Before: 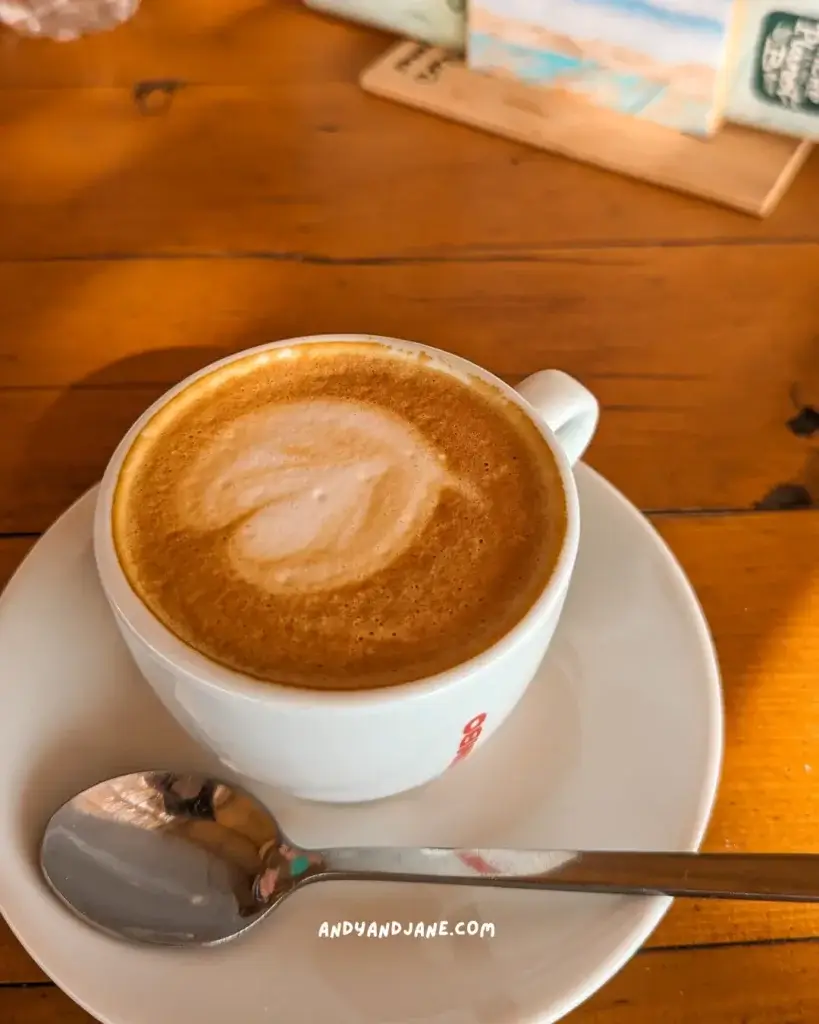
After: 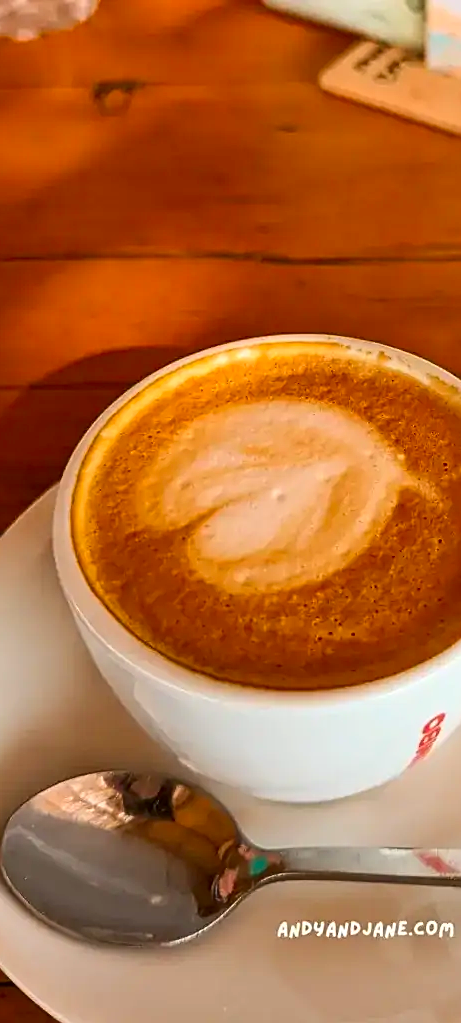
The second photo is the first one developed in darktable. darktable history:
sharpen: on, module defaults
crop: left 5.114%, right 38.589%
contrast brightness saturation: contrast 0.16, saturation 0.32
white balance: emerald 1
